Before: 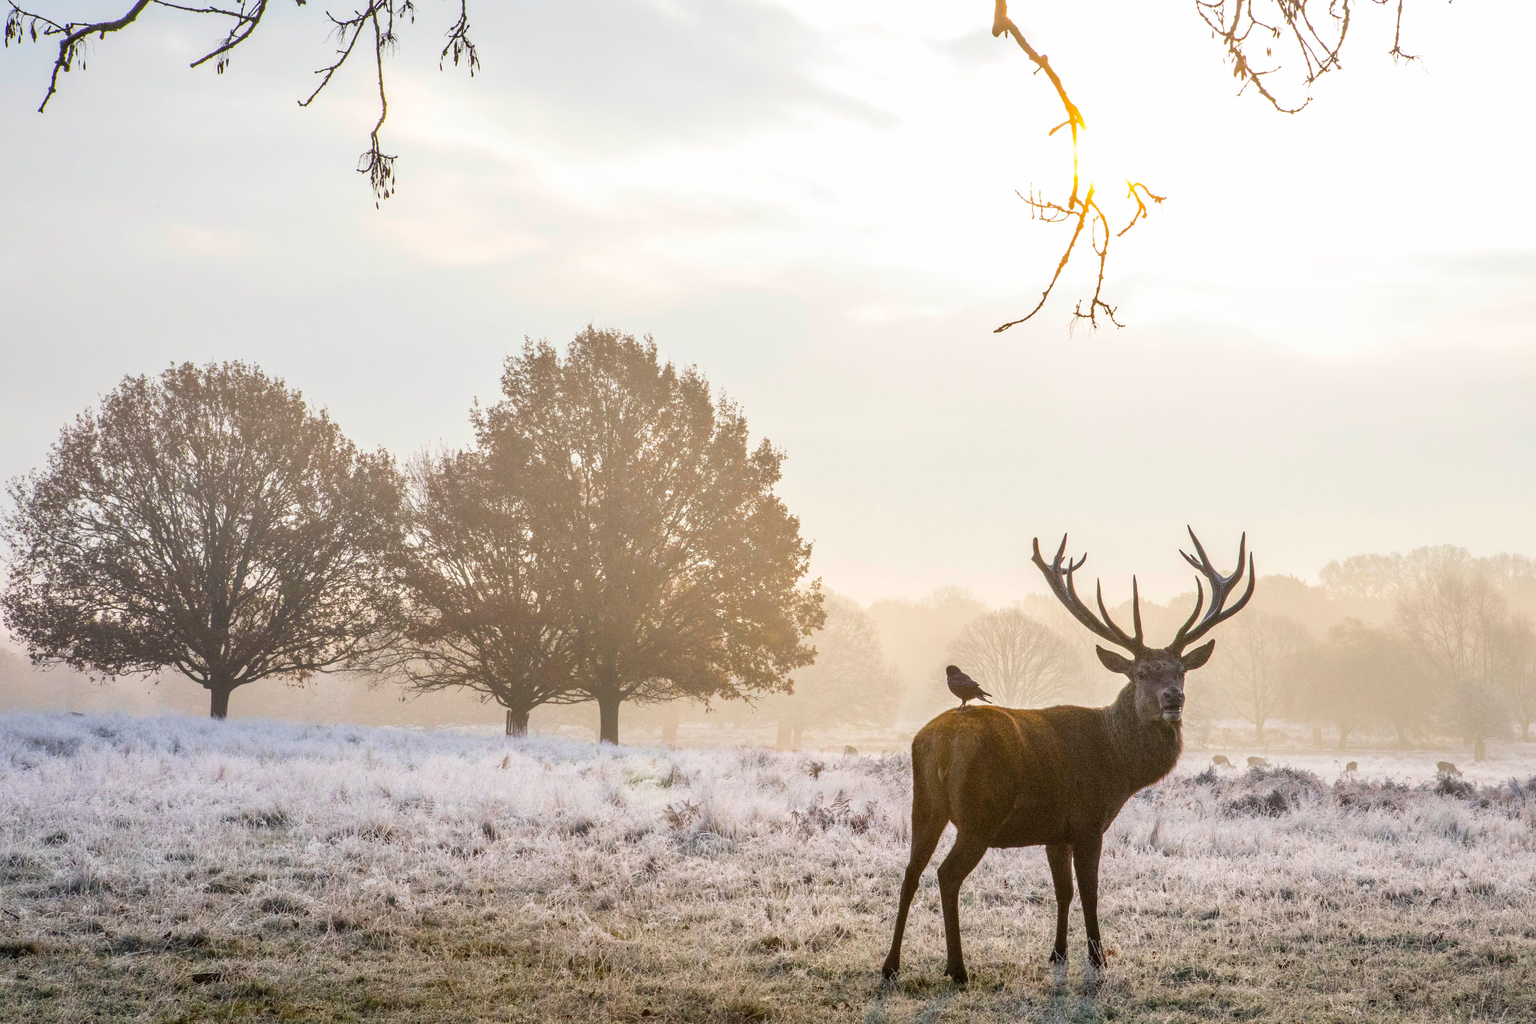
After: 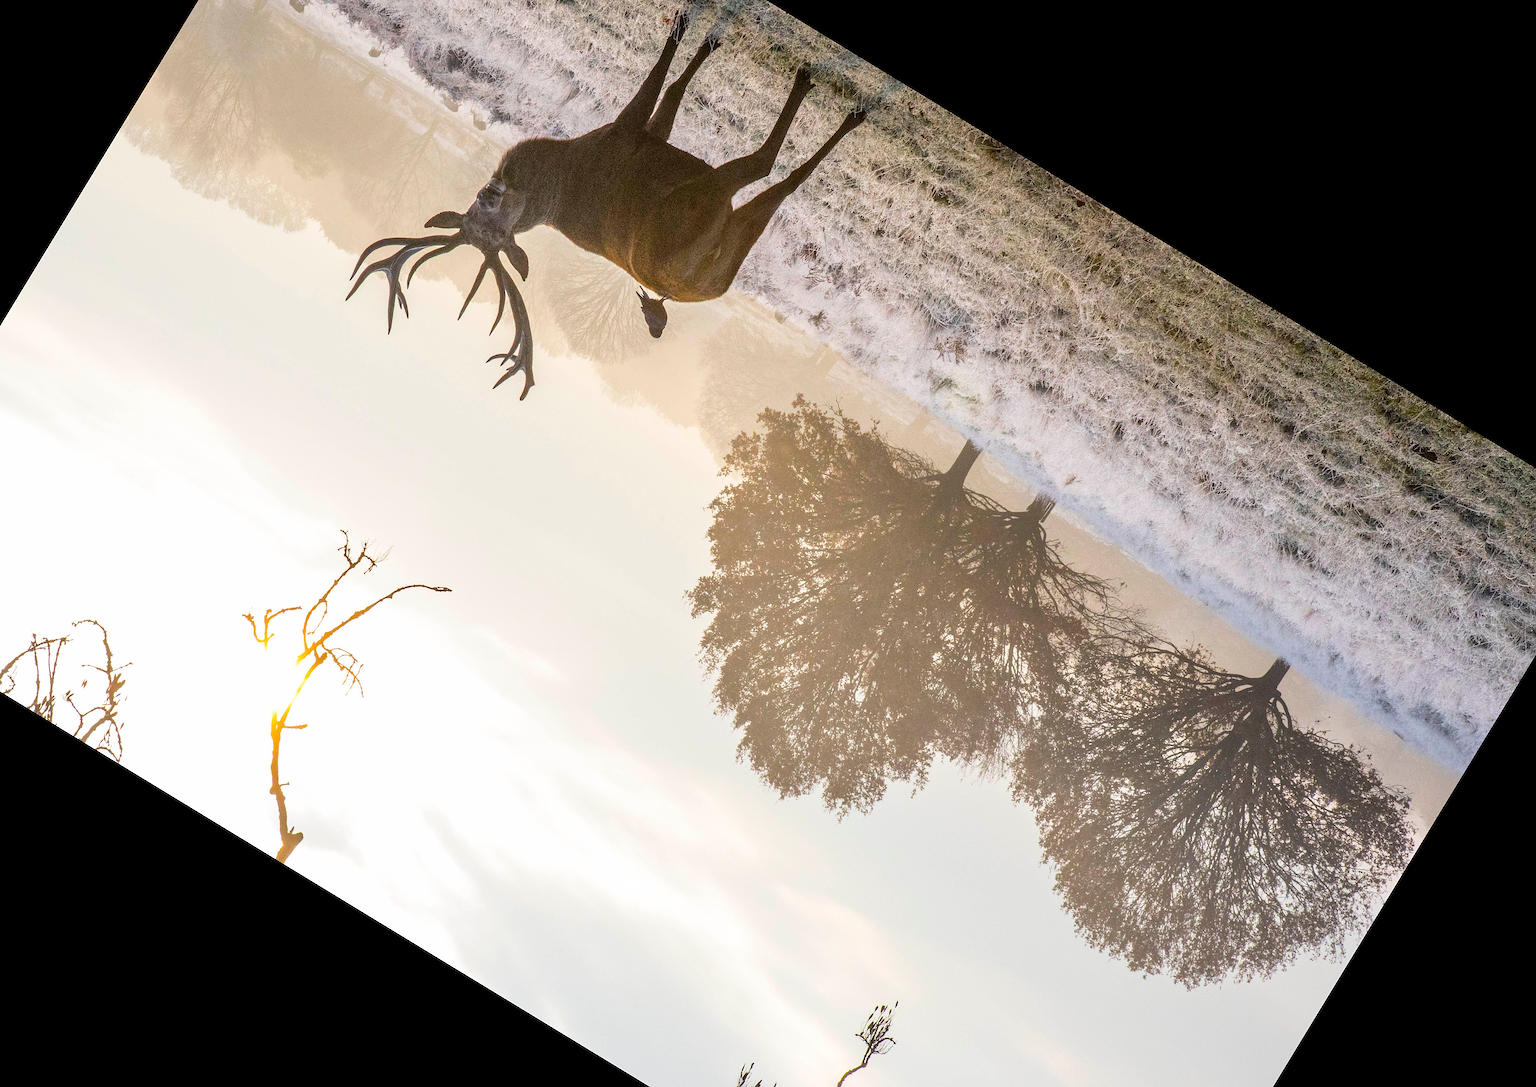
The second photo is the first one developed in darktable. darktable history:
crop and rotate: angle 148.68°, left 9.111%, top 15.603%, right 4.588%, bottom 17.041%
sharpen: on, module defaults
